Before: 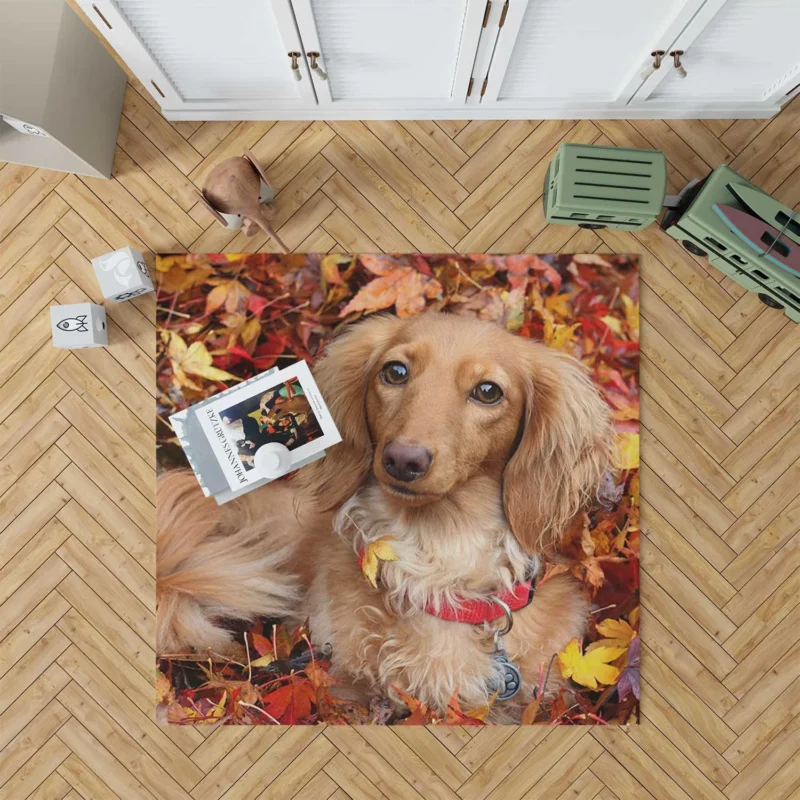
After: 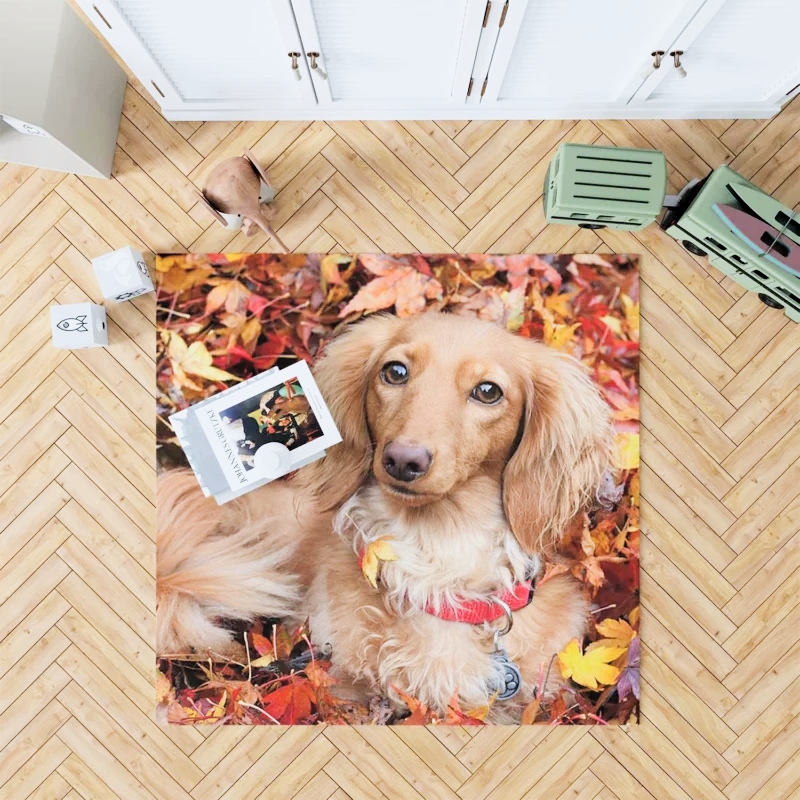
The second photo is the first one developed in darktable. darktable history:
filmic rgb: black relative exposure -5 EV, hardness 2.88, contrast 1.2, highlights saturation mix -30%
white balance: red 0.967, blue 1.049
exposure: exposure 1 EV, compensate highlight preservation false
